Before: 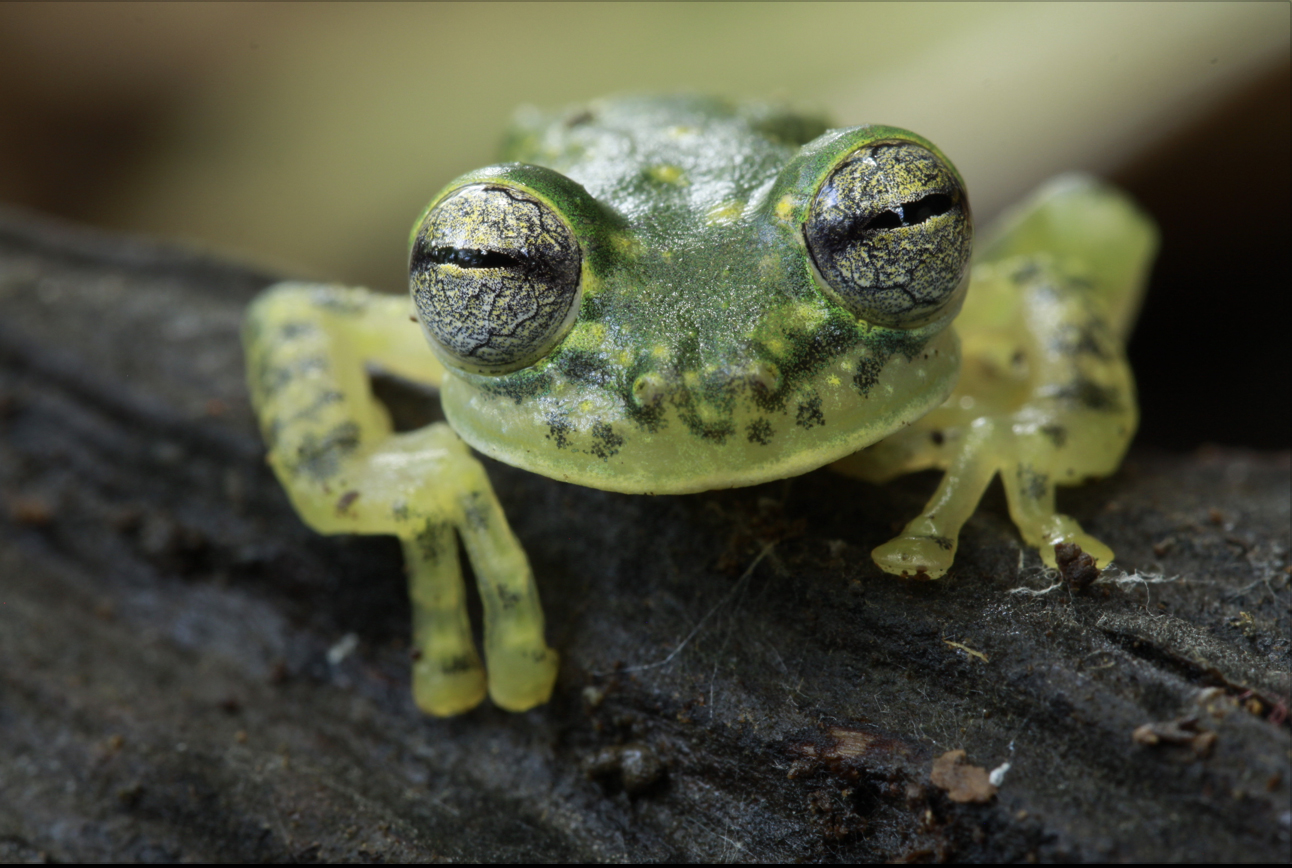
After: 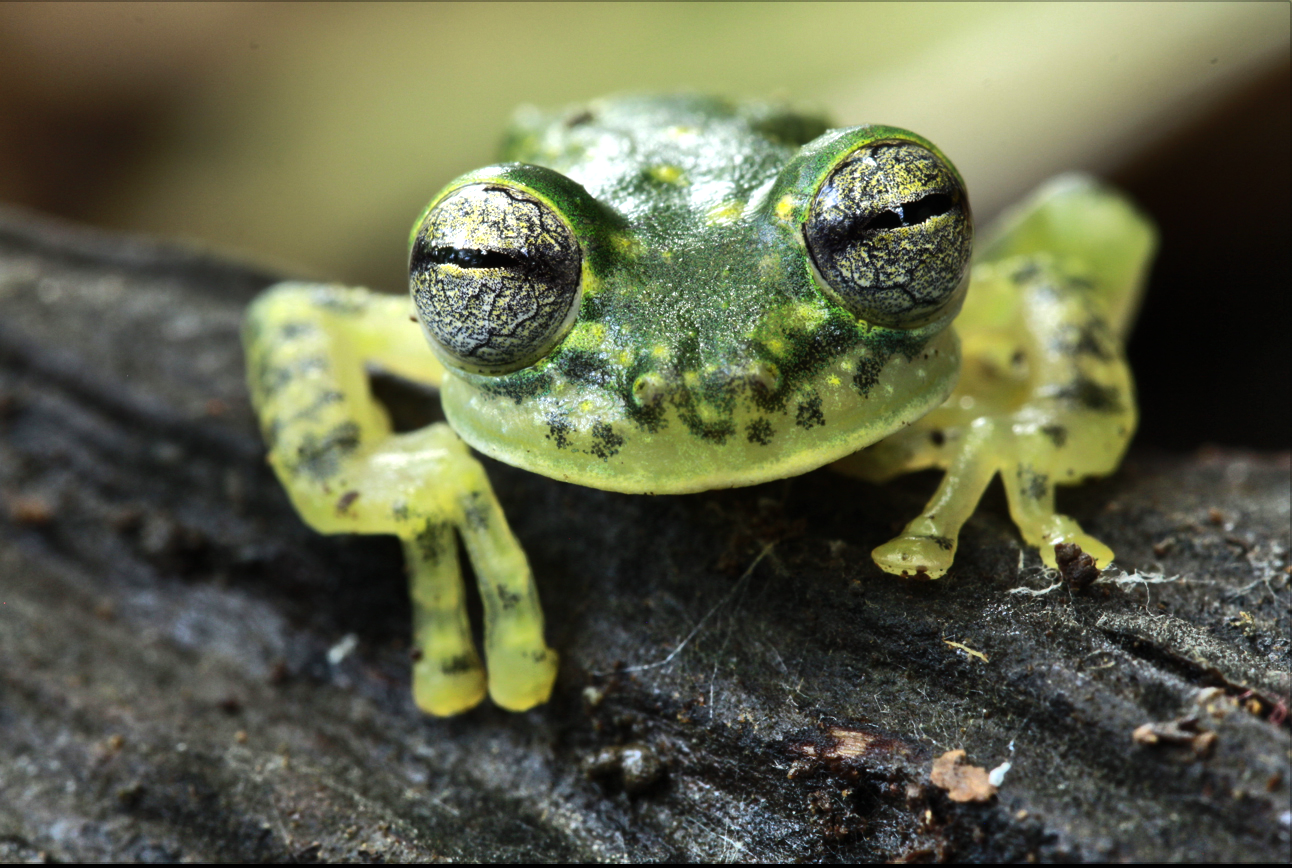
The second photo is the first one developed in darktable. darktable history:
shadows and highlights: shadows 60, soften with gaussian
tone equalizer: -8 EV -0.75 EV, -7 EV -0.7 EV, -6 EV -0.6 EV, -5 EV -0.4 EV, -3 EV 0.4 EV, -2 EV 0.6 EV, -1 EV 0.7 EV, +0 EV 0.75 EV, edges refinement/feathering 500, mask exposure compensation -1.57 EV, preserve details no
